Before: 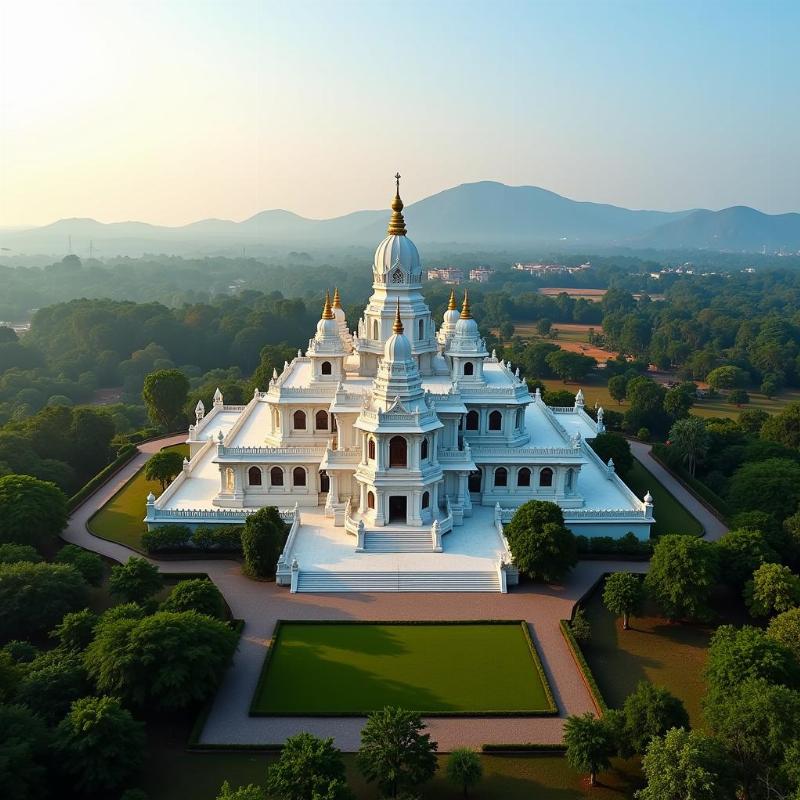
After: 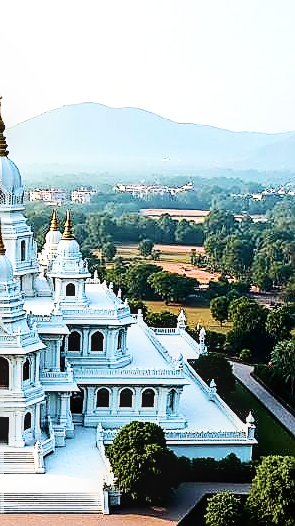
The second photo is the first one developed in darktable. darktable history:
crop and rotate: left 49.871%, top 10.092%, right 13.239%, bottom 24.133%
sharpen: radius 1.411, amount 1.256, threshold 0.754
local contrast: detail 130%
contrast brightness saturation: contrast 0.25, saturation -0.307
exposure: exposure 0.743 EV, compensate highlight preservation false
color balance rgb: shadows lift › luminance -19.681%, linear chroma grading › shadows -7.903%, linear chroma grading › global chroma 9.778%, perceptual saturation grading › global saturation 20%, perceptual saturation grading › highlights -25.588%, perceptual saturation grading › shadows 49.517%, perceptual brilliance grading › global brilliance 30.189%, global vibrance 20%
filmic rgb: black relative exposure -5.02 EV, white relative exposure 3.97 EV, hardness 2.89, contrast 1.202, highlights saturation mix -30.5%
